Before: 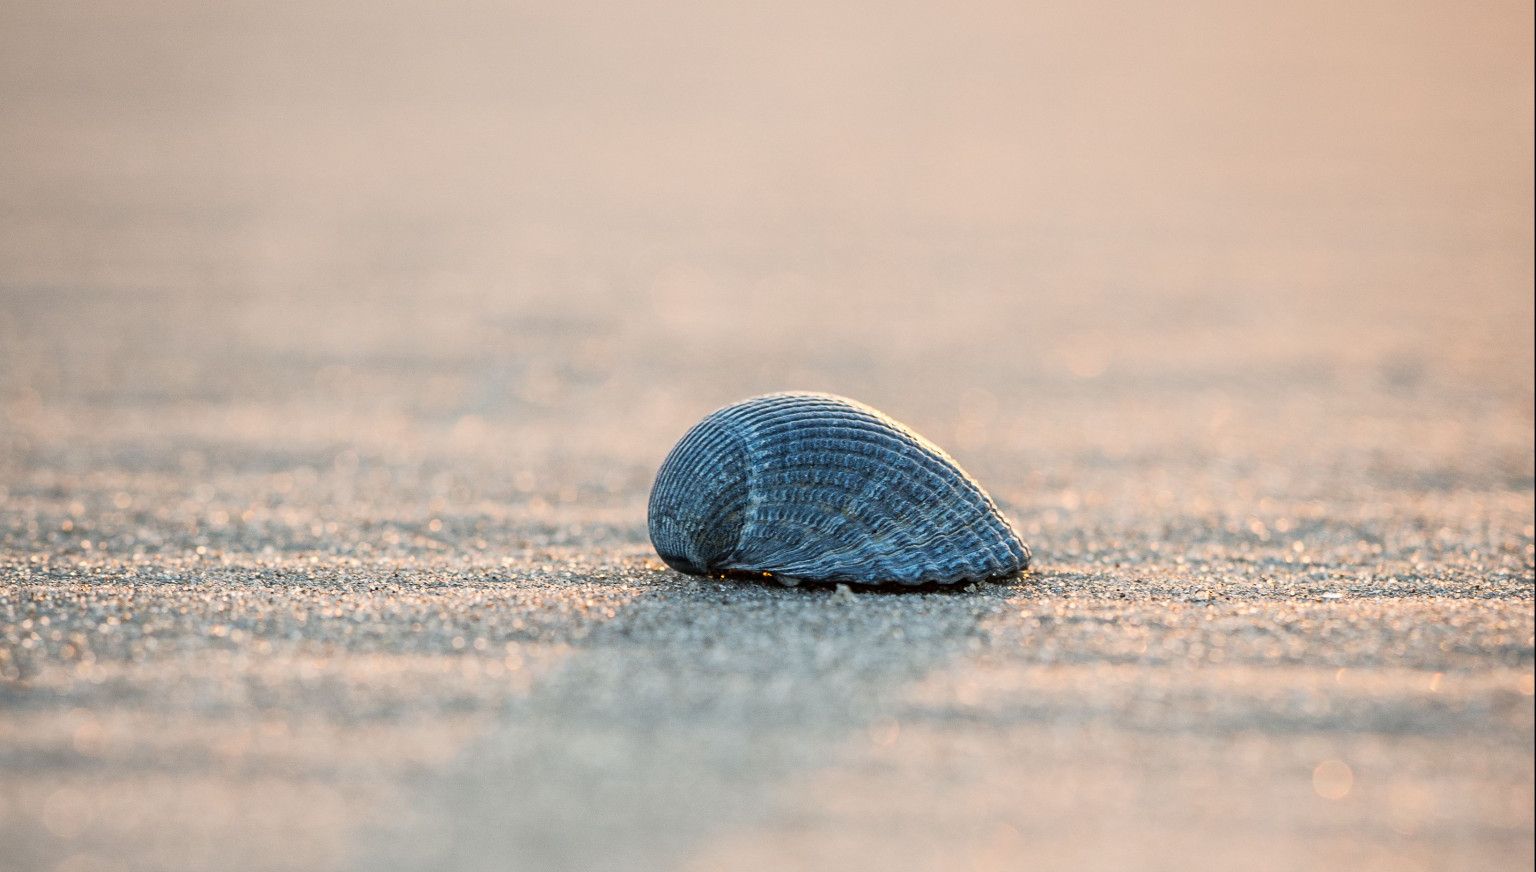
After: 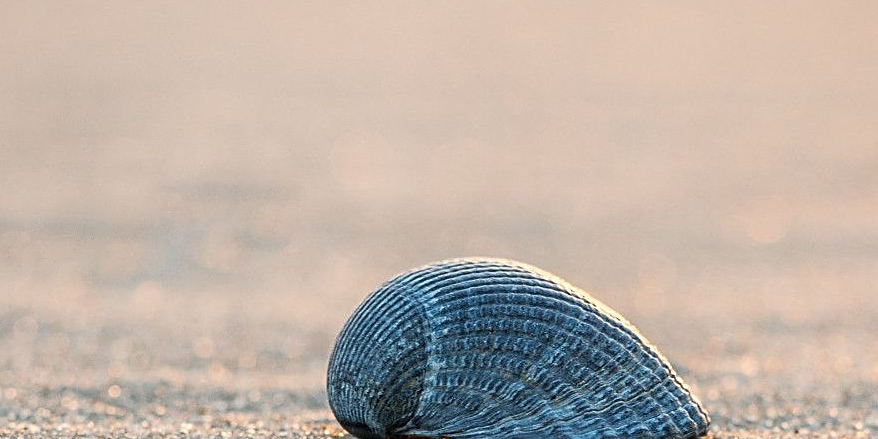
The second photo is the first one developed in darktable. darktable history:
sharpen: on, module defaults
crop: left 20.932%, top 15.471%, right 21.848%, bottom 34.081%
